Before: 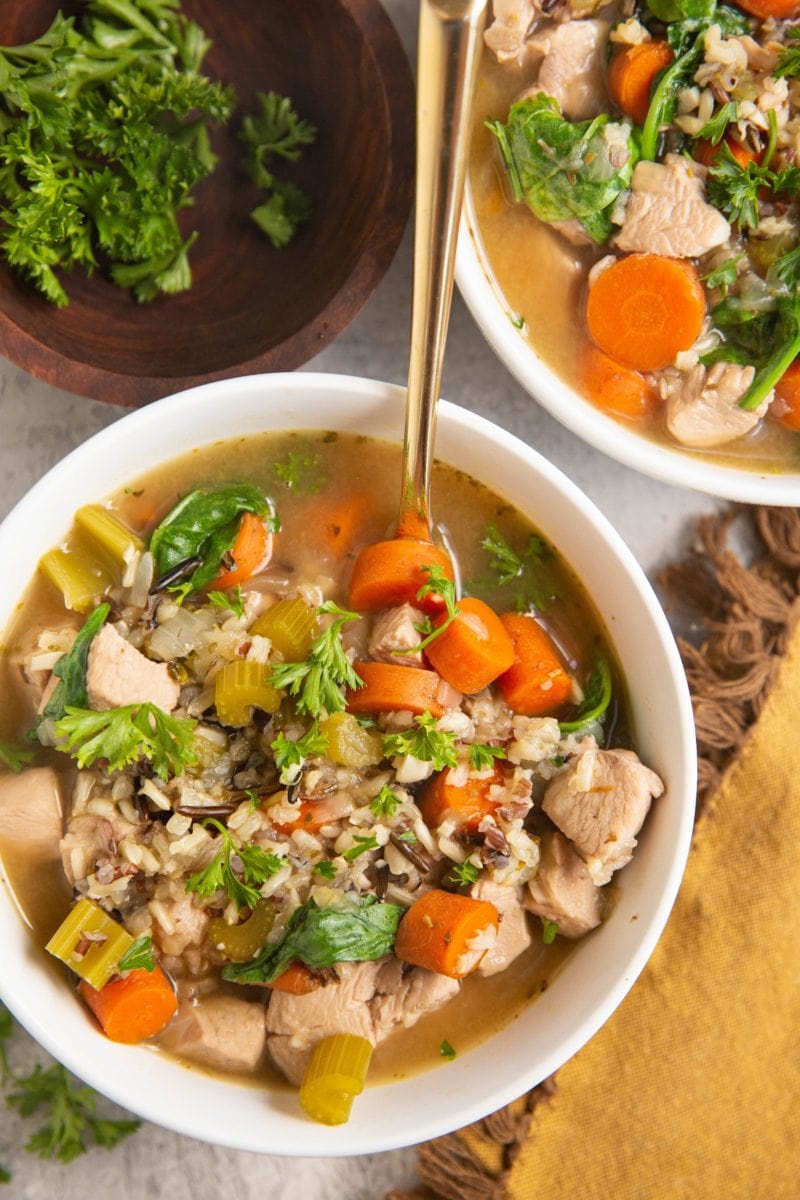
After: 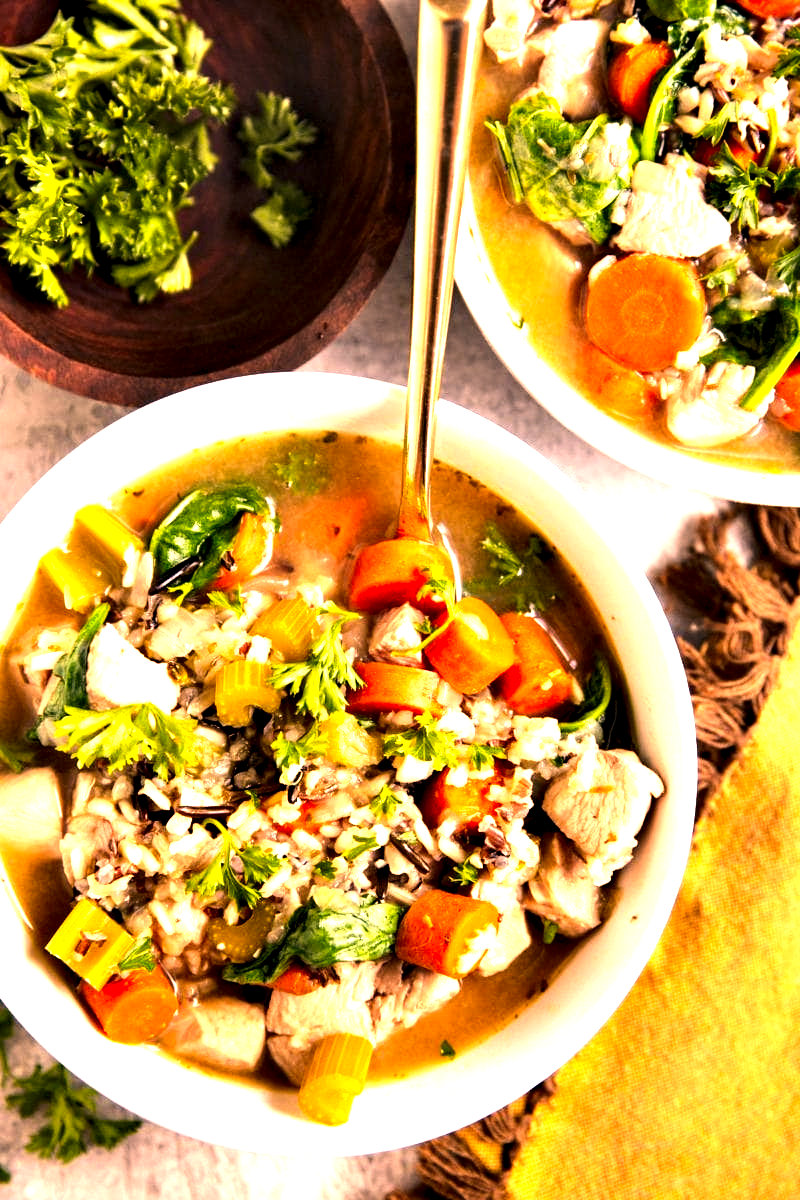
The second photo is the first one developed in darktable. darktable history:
tone equalizer: -8 EV -0.77 EV, -7 EV -0.696 EV, -6 EV -0.587 EV, -5 EV -0.367 EV, -3 EV 0.394 EV, -2 EV 0.6 EV, -1 EV 0.687 EV, +0 EV 0.74 EV, edges refinement/feathering 500, mask exposure compensation -1.57 EV, preserve details no
exposure: exposure 0.568 EV, compensate highlight preservation false
contrast equalizer: y [[0.6 ×6], [0.55 ×6], [0 ×6], [0 ×6], [0 ×6]]
color correction: highlights a* 21.41, highlights b* 19.43
